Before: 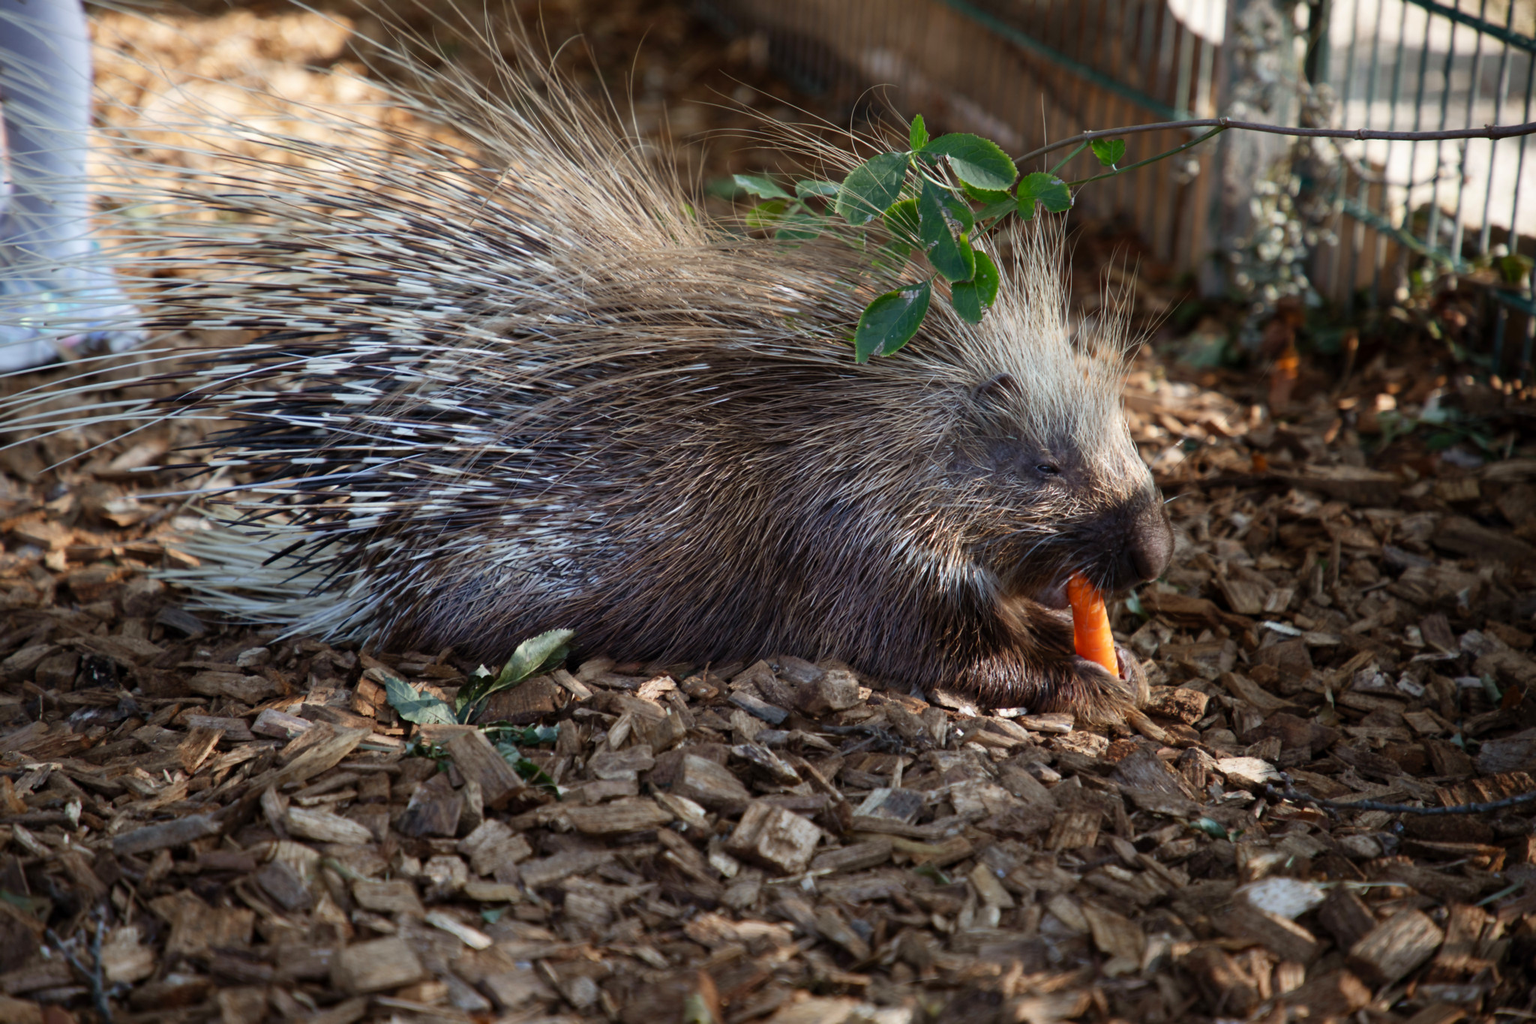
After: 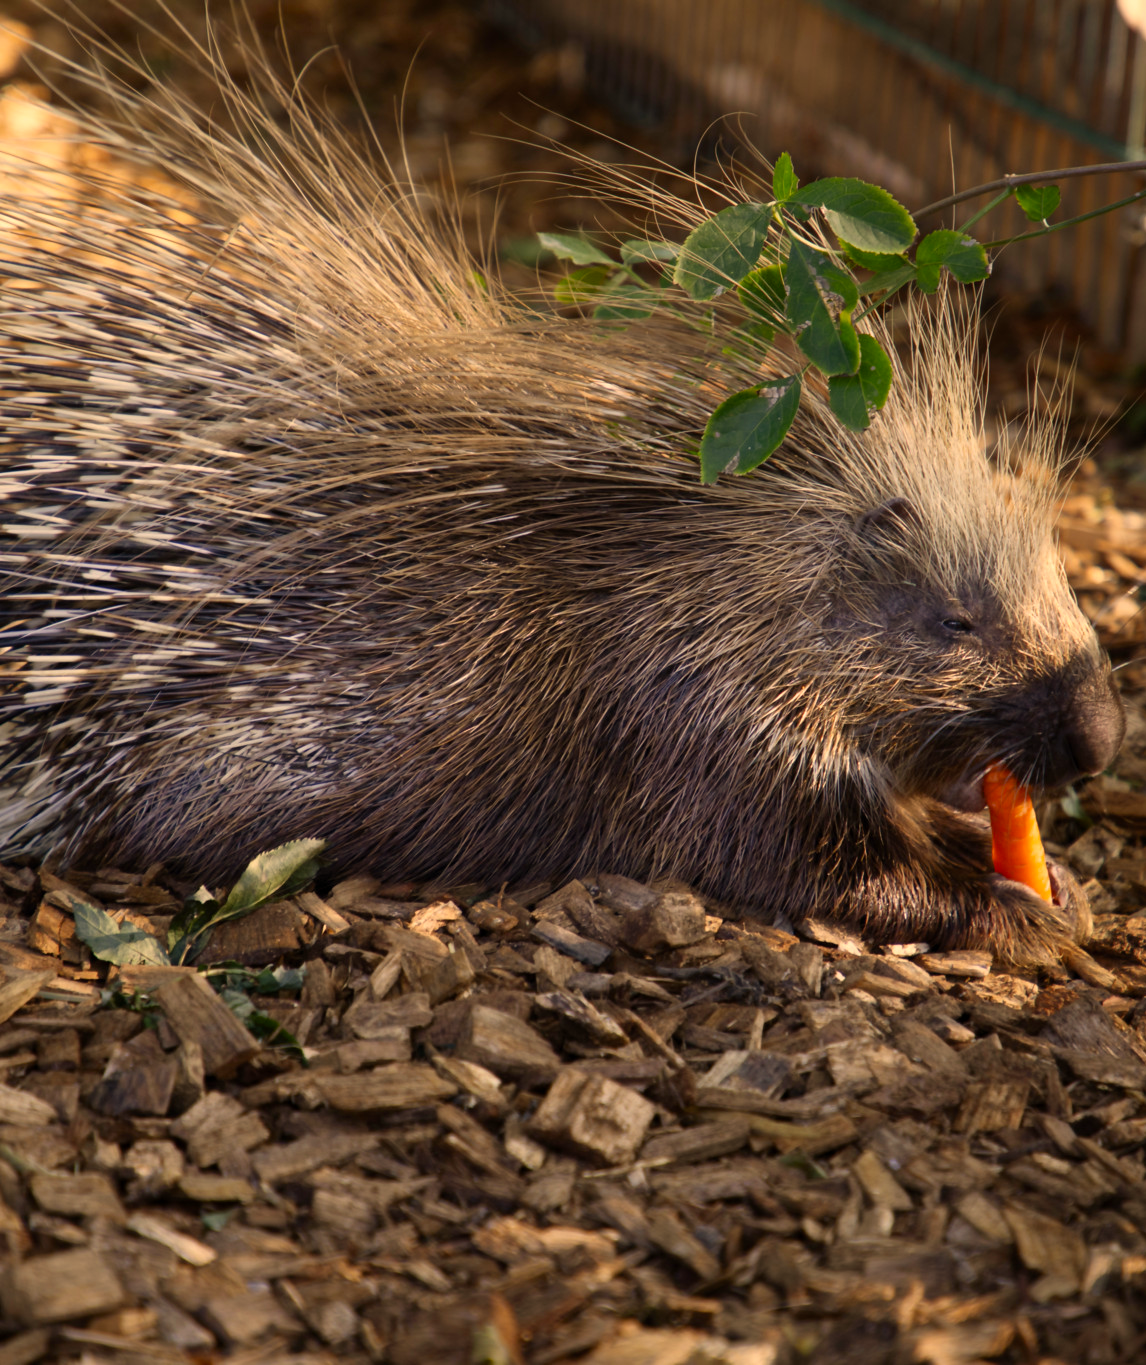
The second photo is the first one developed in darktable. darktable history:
exposure: compensate highlight preservation false
crop: left 21.491%, right 22.547%
tone equalizer: on, module defaults
color correction: highlights a* 14.83, highlights b* 31.77
